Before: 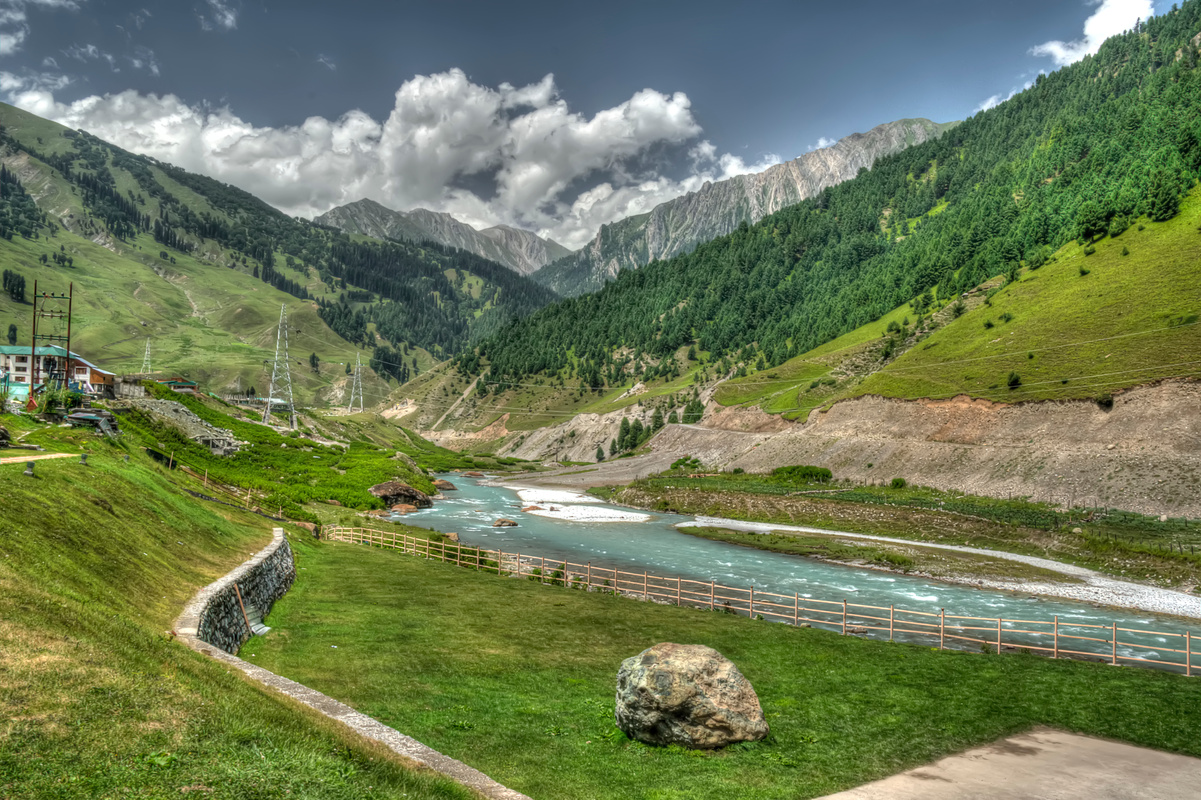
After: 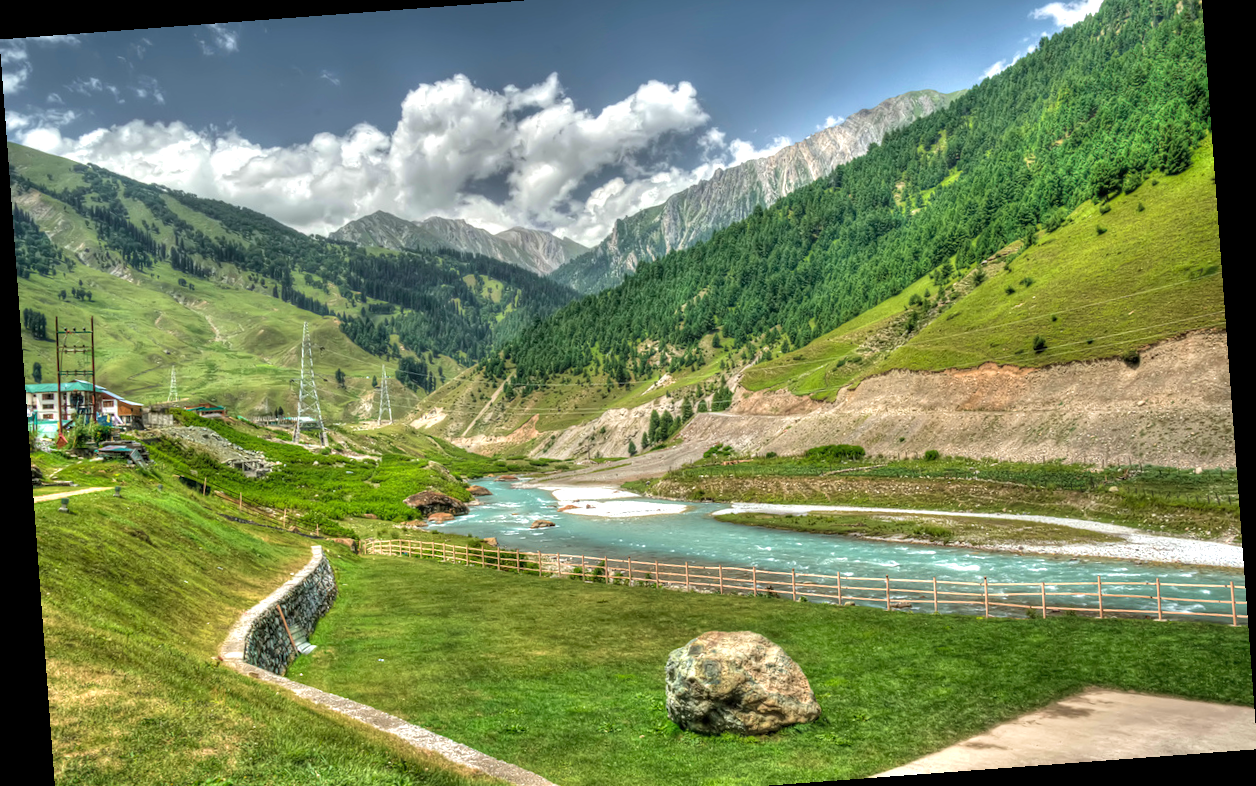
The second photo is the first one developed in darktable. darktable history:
exposure: exposure 0.496 EV, compensate highlight preservation false
velvia: on, module defaults
crop and rotate: top 5.609%, bottom 5.609%
rotate and perspective: rotation -4.25°, automatic cropping off
